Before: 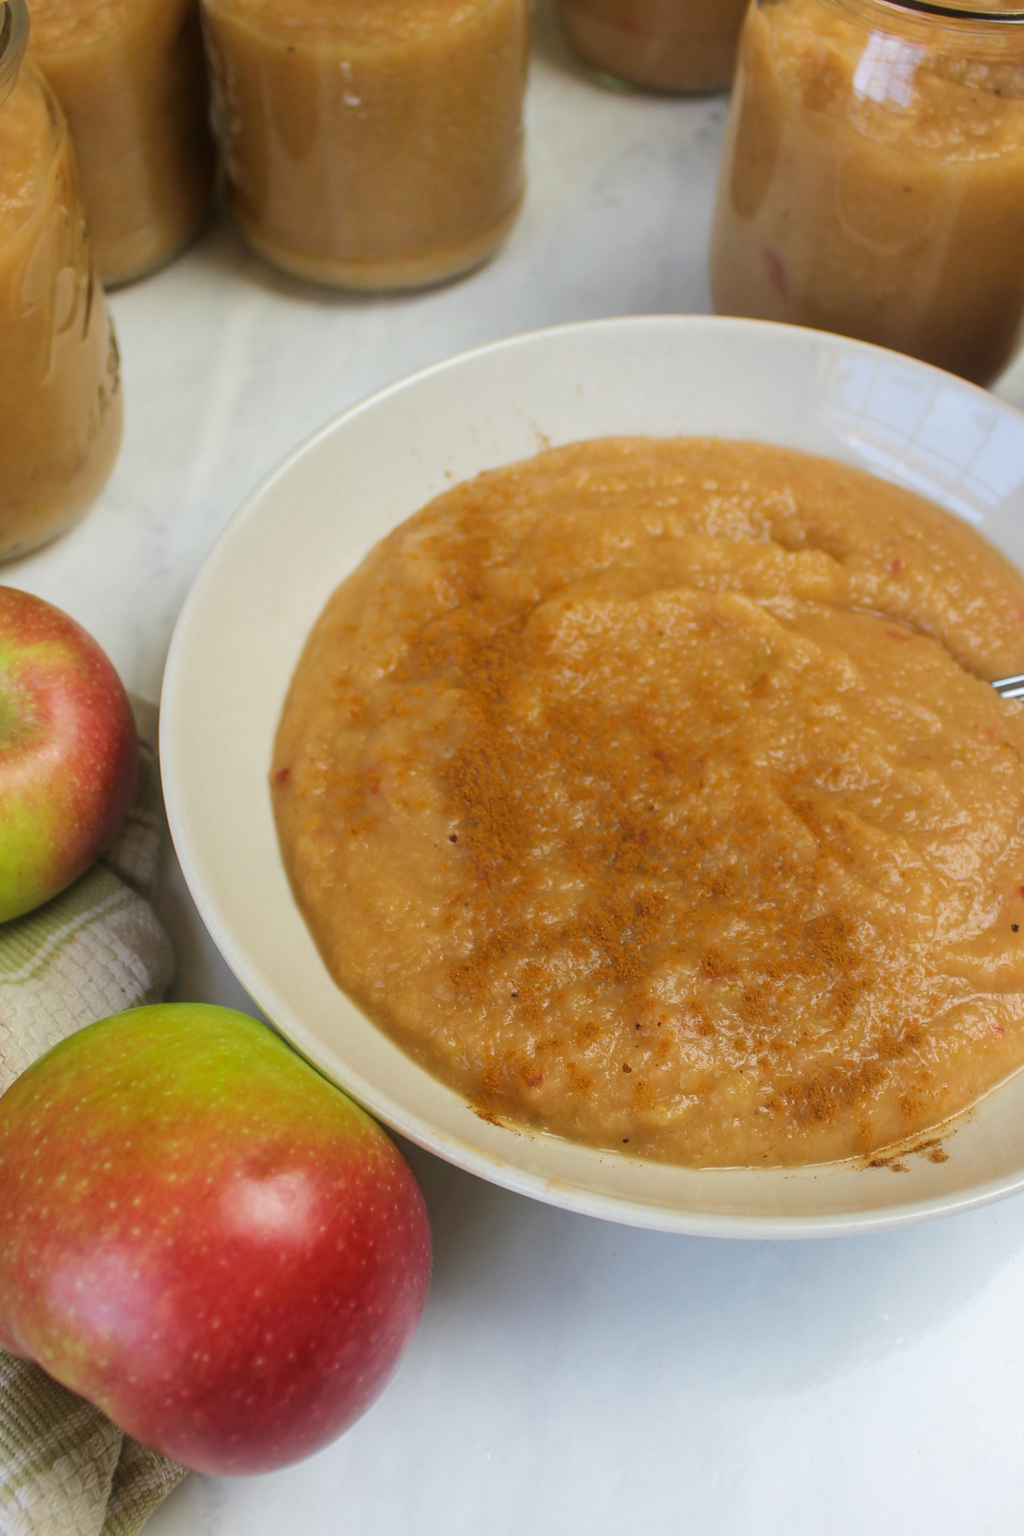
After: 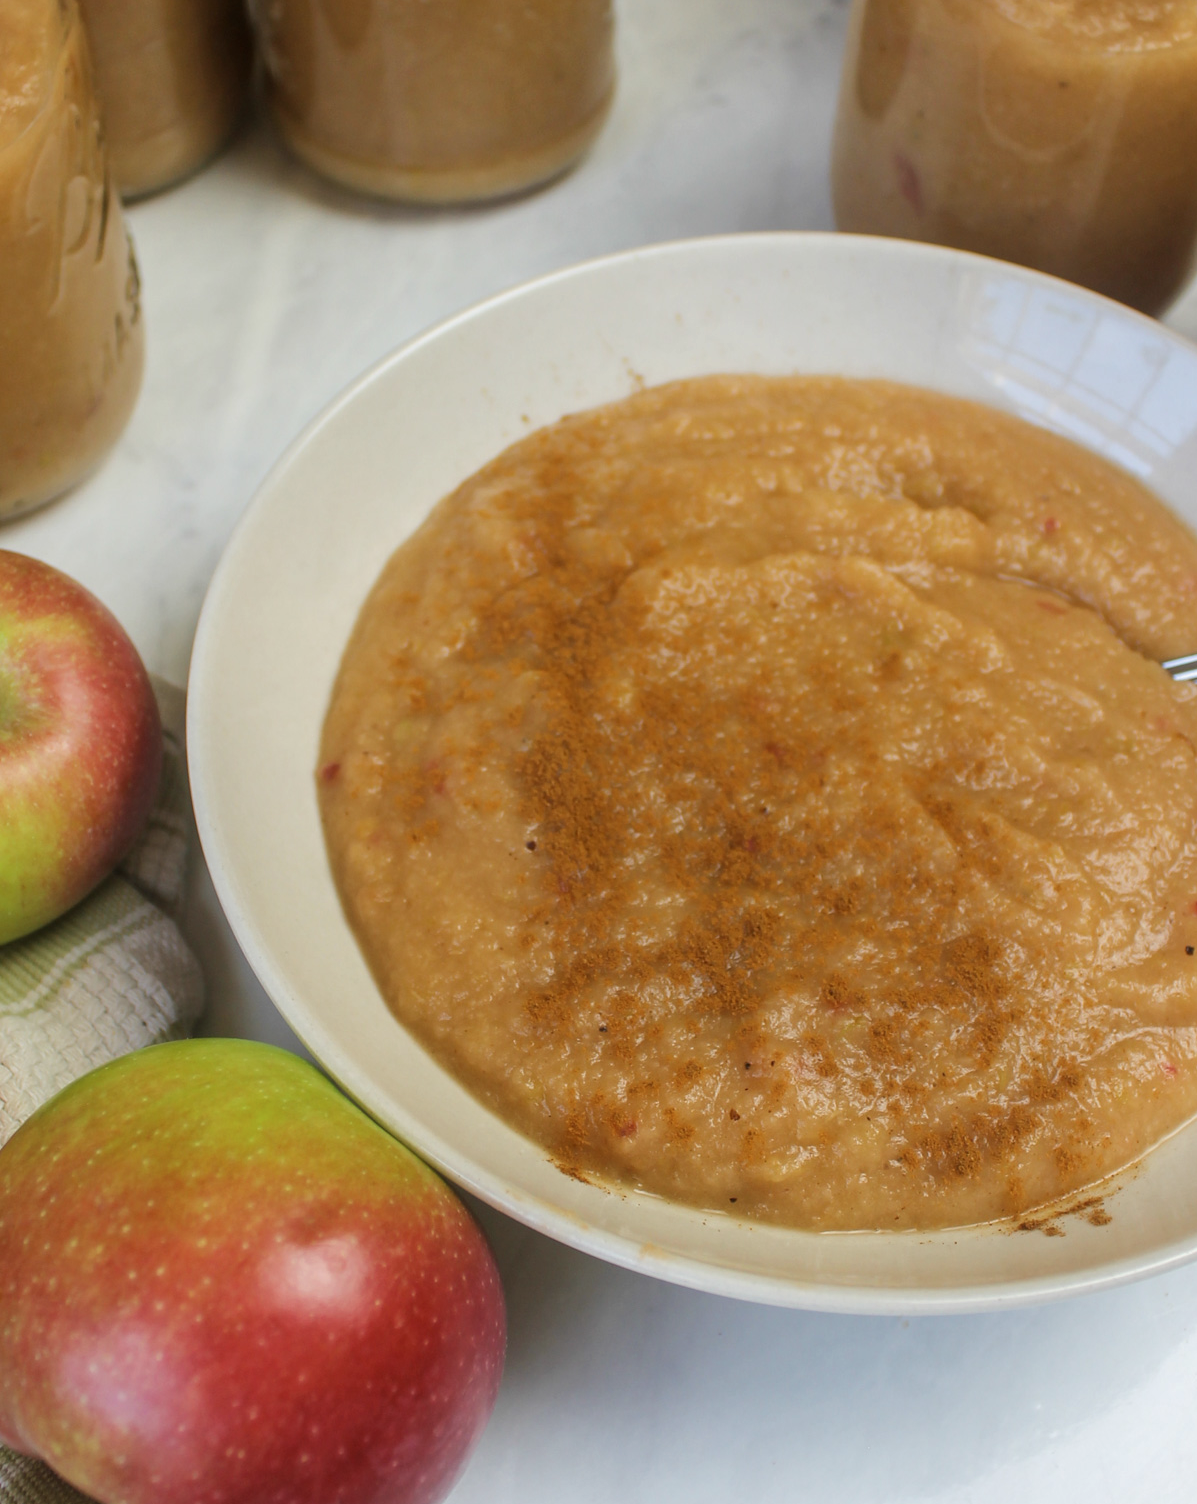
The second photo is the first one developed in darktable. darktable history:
crop: top 7.625%, bottom 8.027%
exposure: compensate exposure bias true, compensate highlight preservation false
local contrast: on, module defaults
contrast brightness saturation: contrast -0.1, saturation -0.1
